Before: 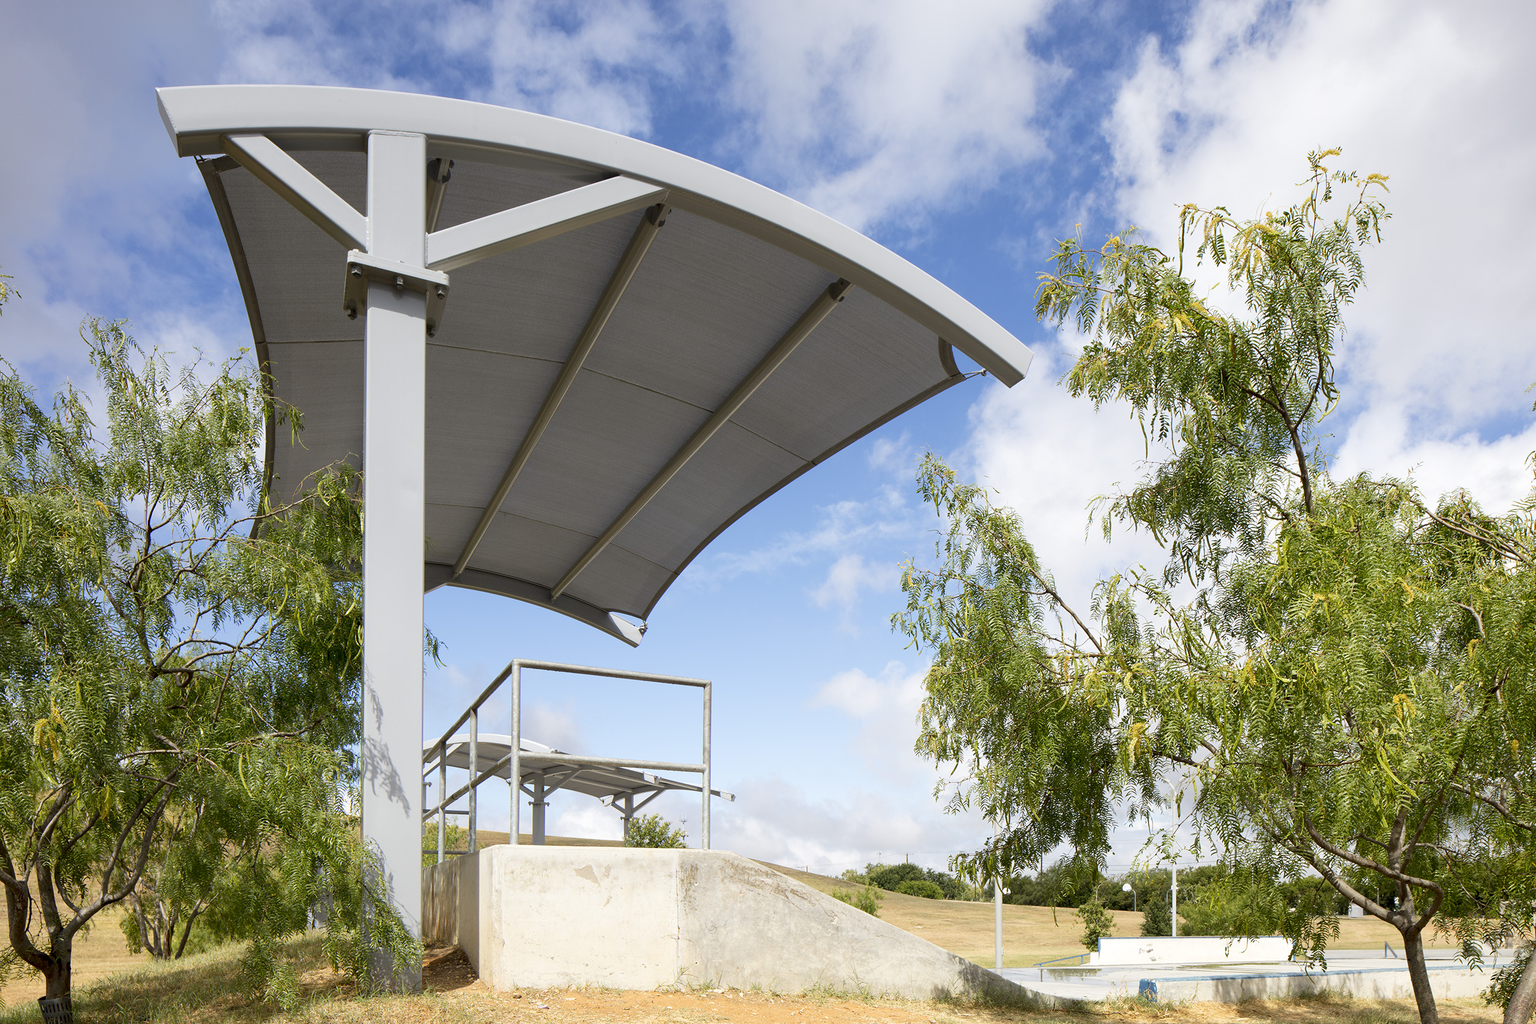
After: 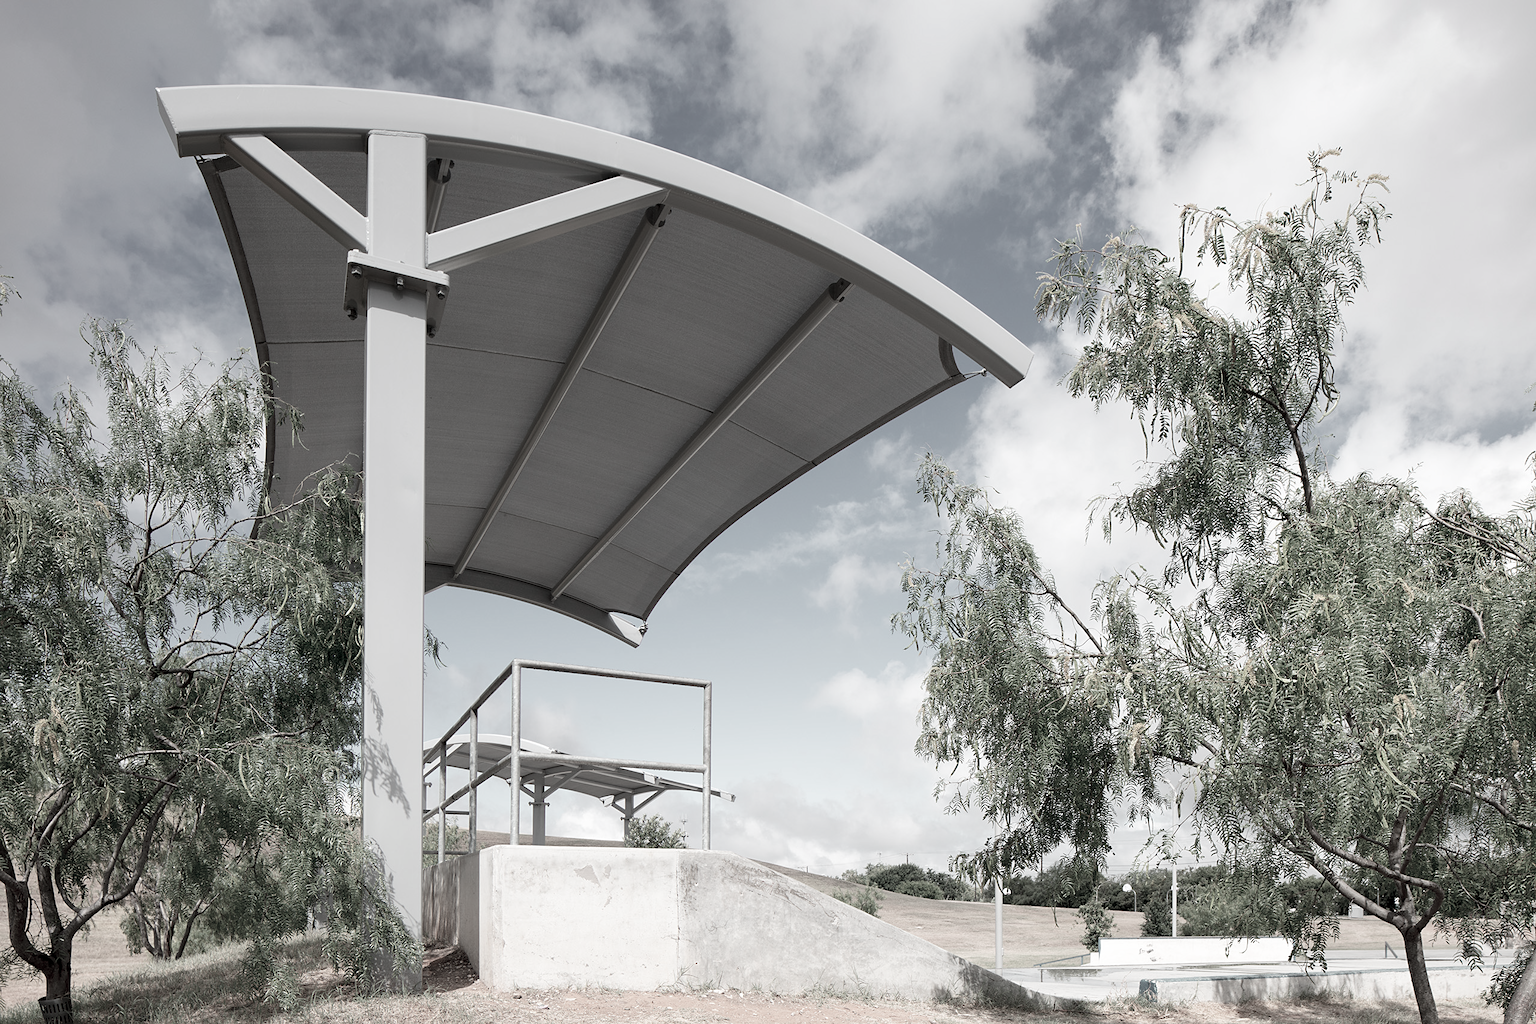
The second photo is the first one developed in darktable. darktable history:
color contrast: green-magenta contrast 0.3, blue-yellow contrast 0.15
sharpen: amount 0.2
